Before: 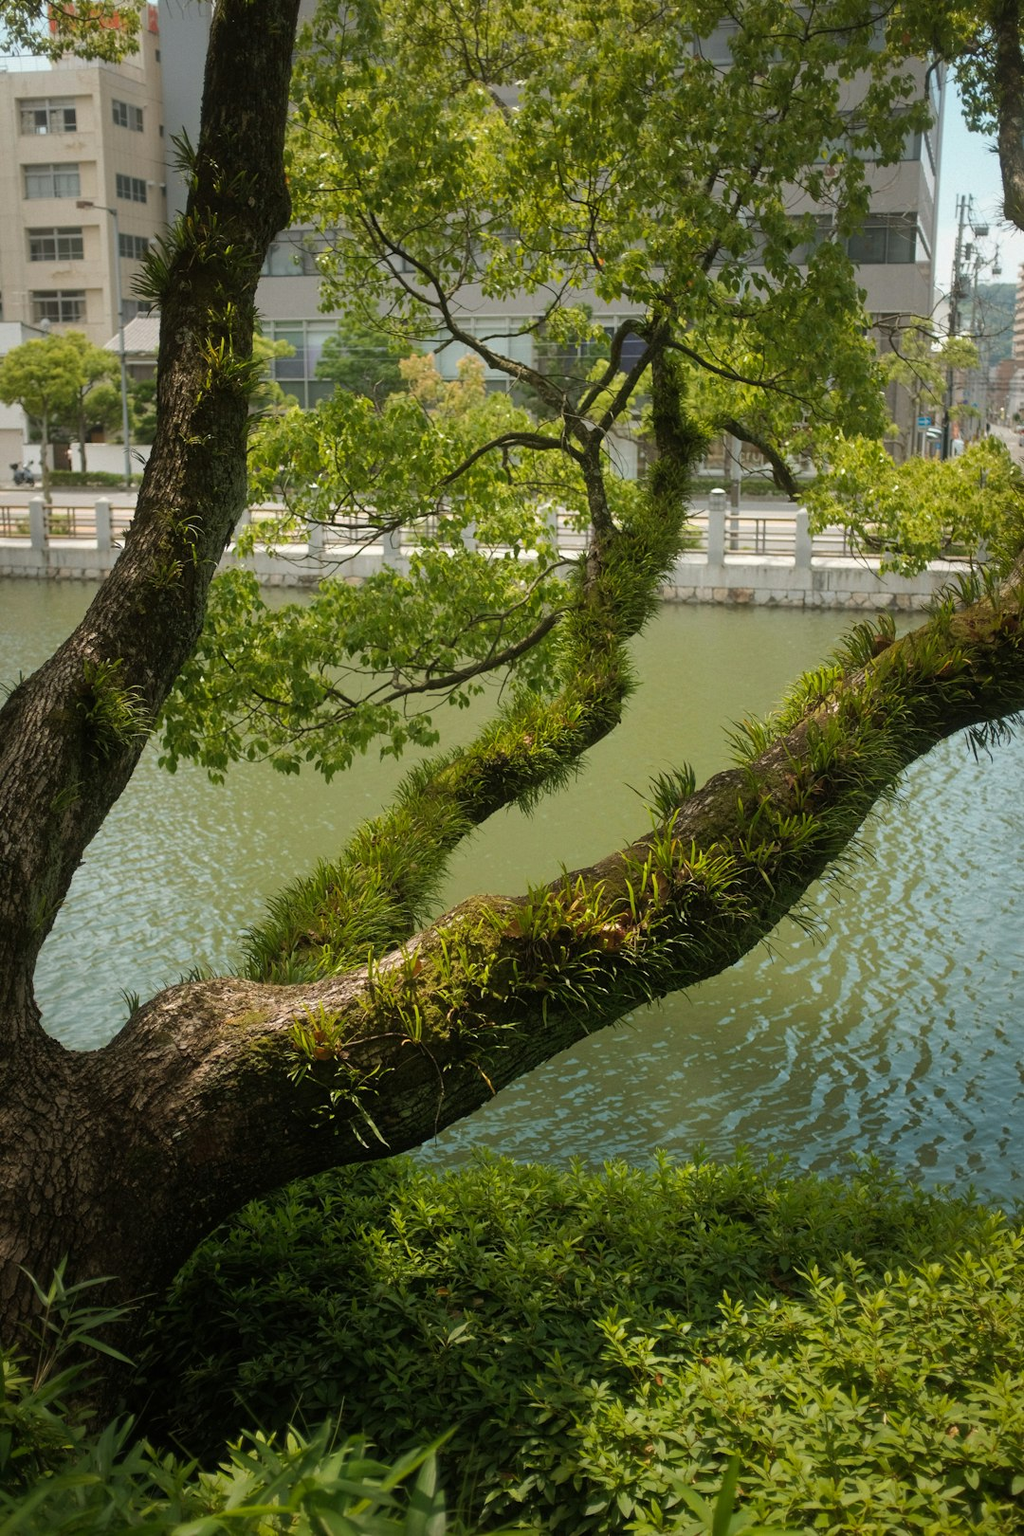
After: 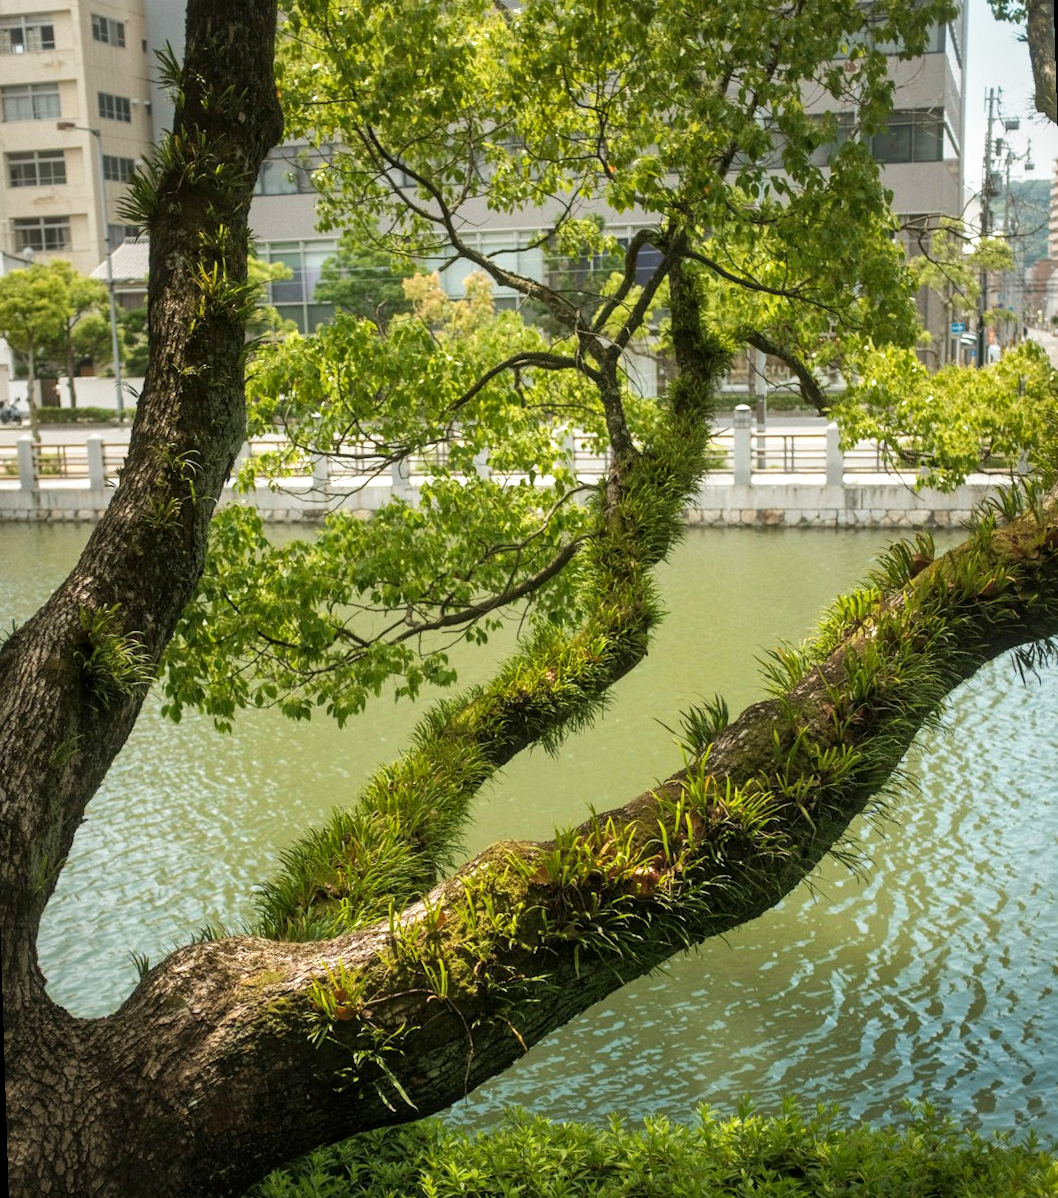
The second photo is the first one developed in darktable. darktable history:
base curve: curves: ch0 [(0, 0) (0.579, 0.807) (1, 1)], preserve colors none
crop: left 2.737%, top 7.287%, right 3.421%, bottom 20.179%
rotate and perspective: rotation -1.75°, automatic cropping off
local contrast: on, module defaults
